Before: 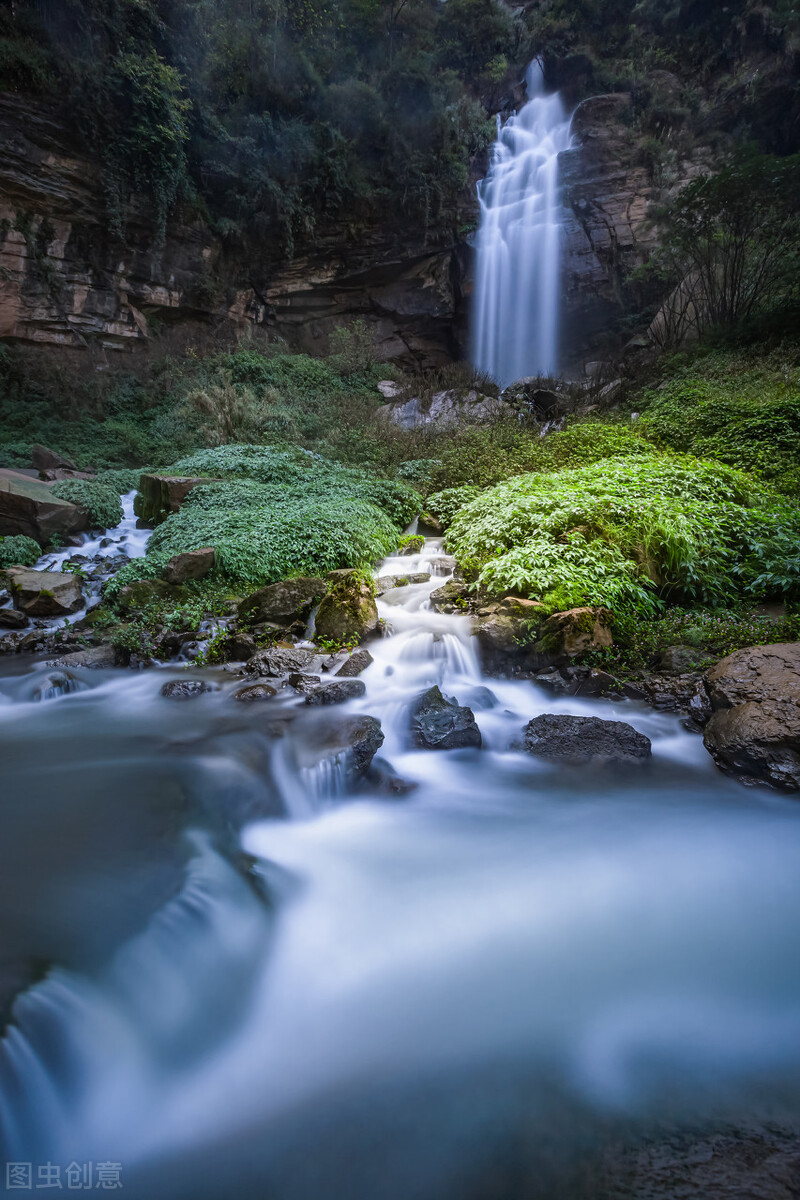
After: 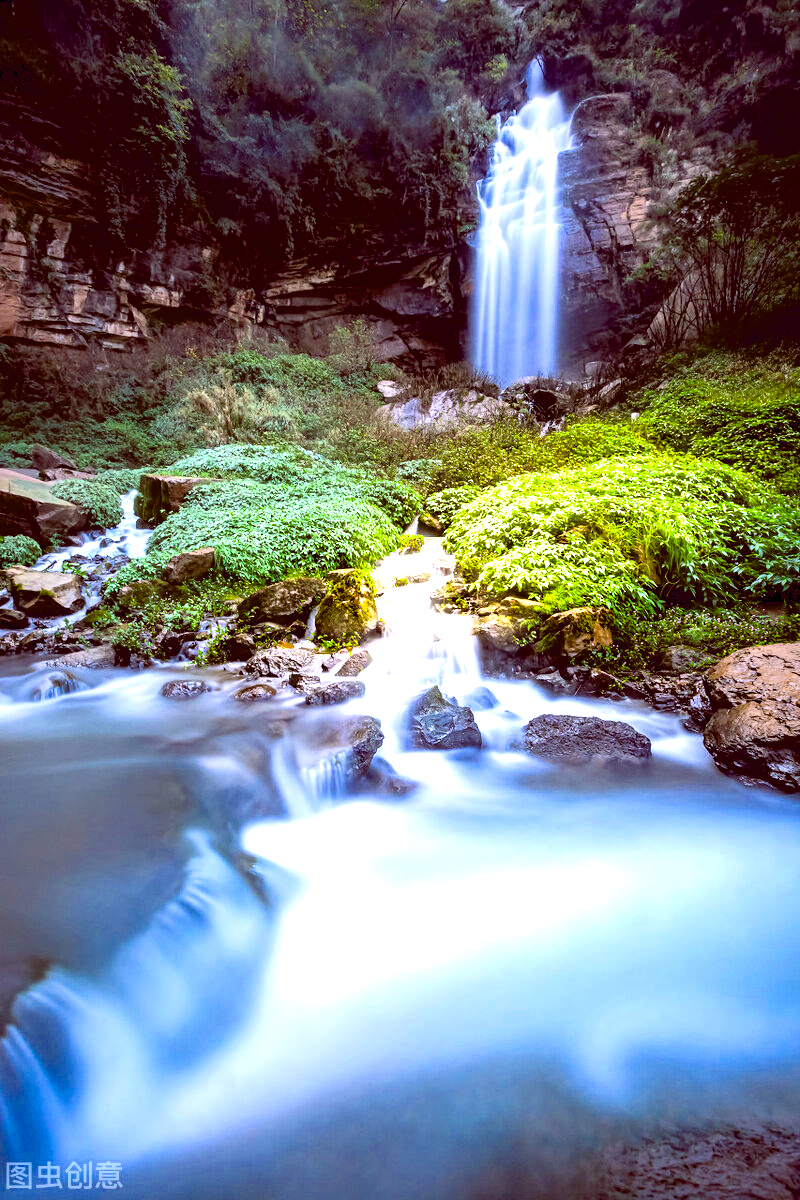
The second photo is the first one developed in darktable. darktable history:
tone equalizer: -8 EV -1.07 EV, -7 EV -1.02 EV, -6 EV -0.902 EV, -5 EV -0.59 EV, -3 EV 0.572 EV, -2 EV 0.873 EV, -1 EV 0.986 EV, +0 EV 1.06 EV
tone curve: curves: ch0 [(0, 0) (0.003, 0.032) (0.011, 0.033) (0.025, 0.036) (0.044, 0.046) (0.069, 0.069) (0.1, 0.108) (0.136, 0.157) (0.177, 0.208) (0.224, 0.256) (0.277, 0.313) (0.335, 0.379) (0.399, 0.444) (0.468, 0.514) (0.543, 0.595) (0.623, 0.687) (0.709, 0.772) (0.801, 0.854) (0.898, 0.933) (1, 1)]
exposure: exposure 0.715 EV, compensate highlight preservation false
color balance rgb: highlights gain › chroma 1.35%, highlights gain › hue 56.34°, global offset › luminance -0.179%, global offset › chroma 0.265%, perceptual saturation grading › global saturation 29.644%, global vibrance 6.89%, saturation formula JzAzBz (2021)
